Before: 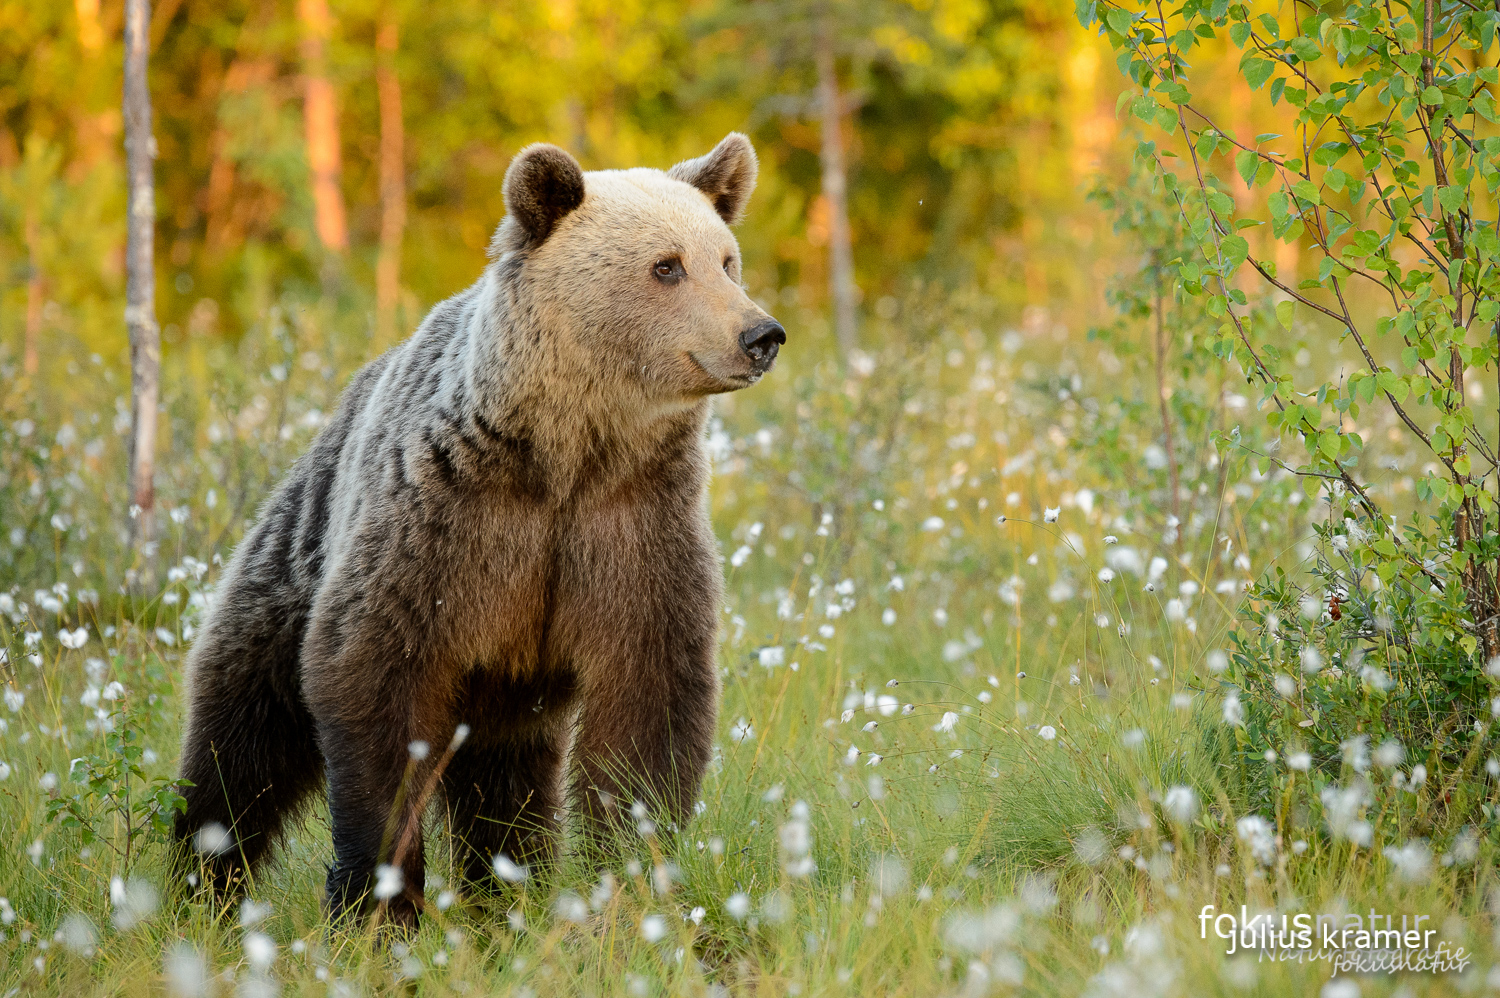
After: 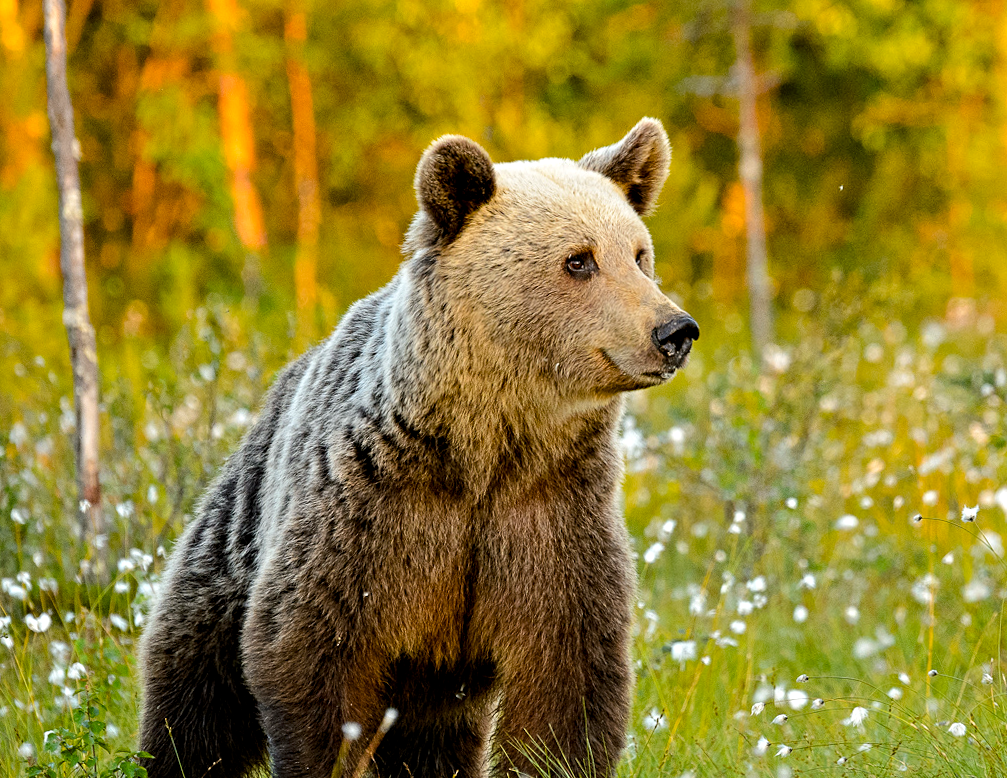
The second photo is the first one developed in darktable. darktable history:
color balance rgb: perceptual saturation grading › global saturation 25%, global vibrance 20%
crop: right 28.885%, bottom 16.626%
rotate and perspective: rotation 0.062°, lens shift (vertical) 0.115, lens shift (horizontal) -0.133, crop left 0.047, crop right 0.94, crop top 0.061, crop bottom 0.94
contrast equalizer: octaves 7, y [[0.506, 0.531, 0.562, 0.606, 0.638, 0.669], [0.5 ×6], [0.5 ×6], [0 ×6], [0 ×6]]
vibrance: vibrance 22%
